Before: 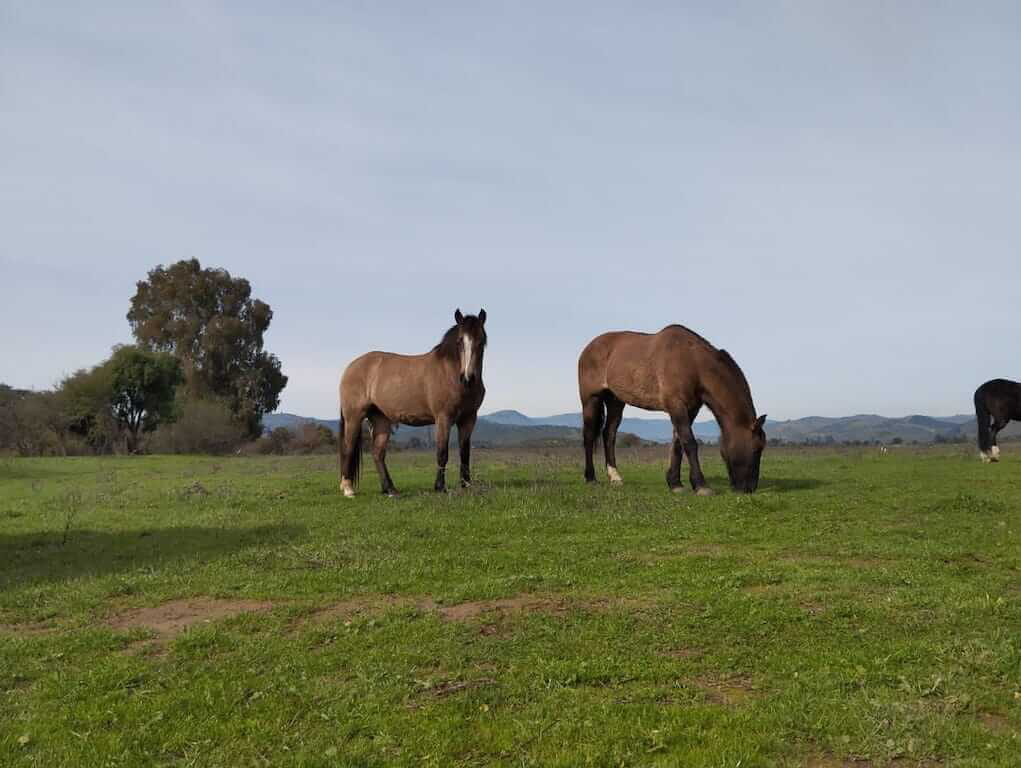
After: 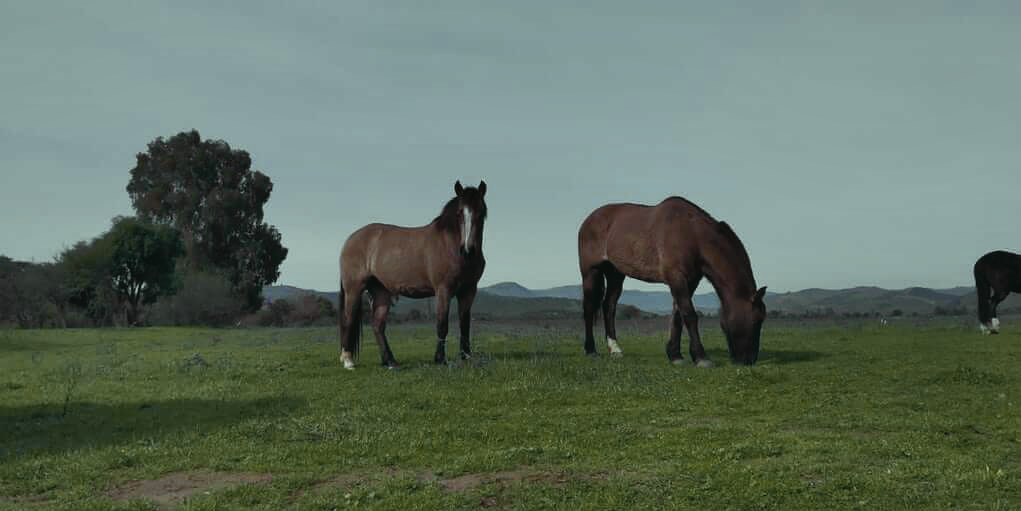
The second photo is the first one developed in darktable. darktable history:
crop: top 16.727%, bottom 16.727%
color balance: mode lift, gamma, gain (sRGB), lift [0.997, 0.979, 1.021, 1.011], gamma [1, 1.084, 0.916, 0.998], gain [1, 0.87, 1.13, 1.101], contrast 4.55%, contrast fulcrum 38.24%, output saturation 104.09%
shadows and highlights: low approximation 0.01, soften with gaussian
exposure: exposure -1.468 EV, compensate highlight preservation false
tone curve: curves: ch0 [(0, 0.026) (0.172, 0.194) (0.398, 0.437) (0.469, 0.544) (0.612, 0.741) (0.845, 0.926) (1, 0.968)]; ch1 [(0, 0) (0.437, 0.453) (0.472, 0.467) (0.502, 0.502) (0.531, 0.537) (0.574, 0.583) (0.617, 0.64) (0.699, 0.749) (0.859, 0.919) (1, 1)]; ch2 [(0, 0) (0.33, 0.301) (0.421, 0.443) (0.476, 0.502) (0.511, 0.504) (0.553, 0.55) (0.595, 0.586) (0.664, 0.664) (1, 1)], color space Lab, independent channels, preserve colors none
